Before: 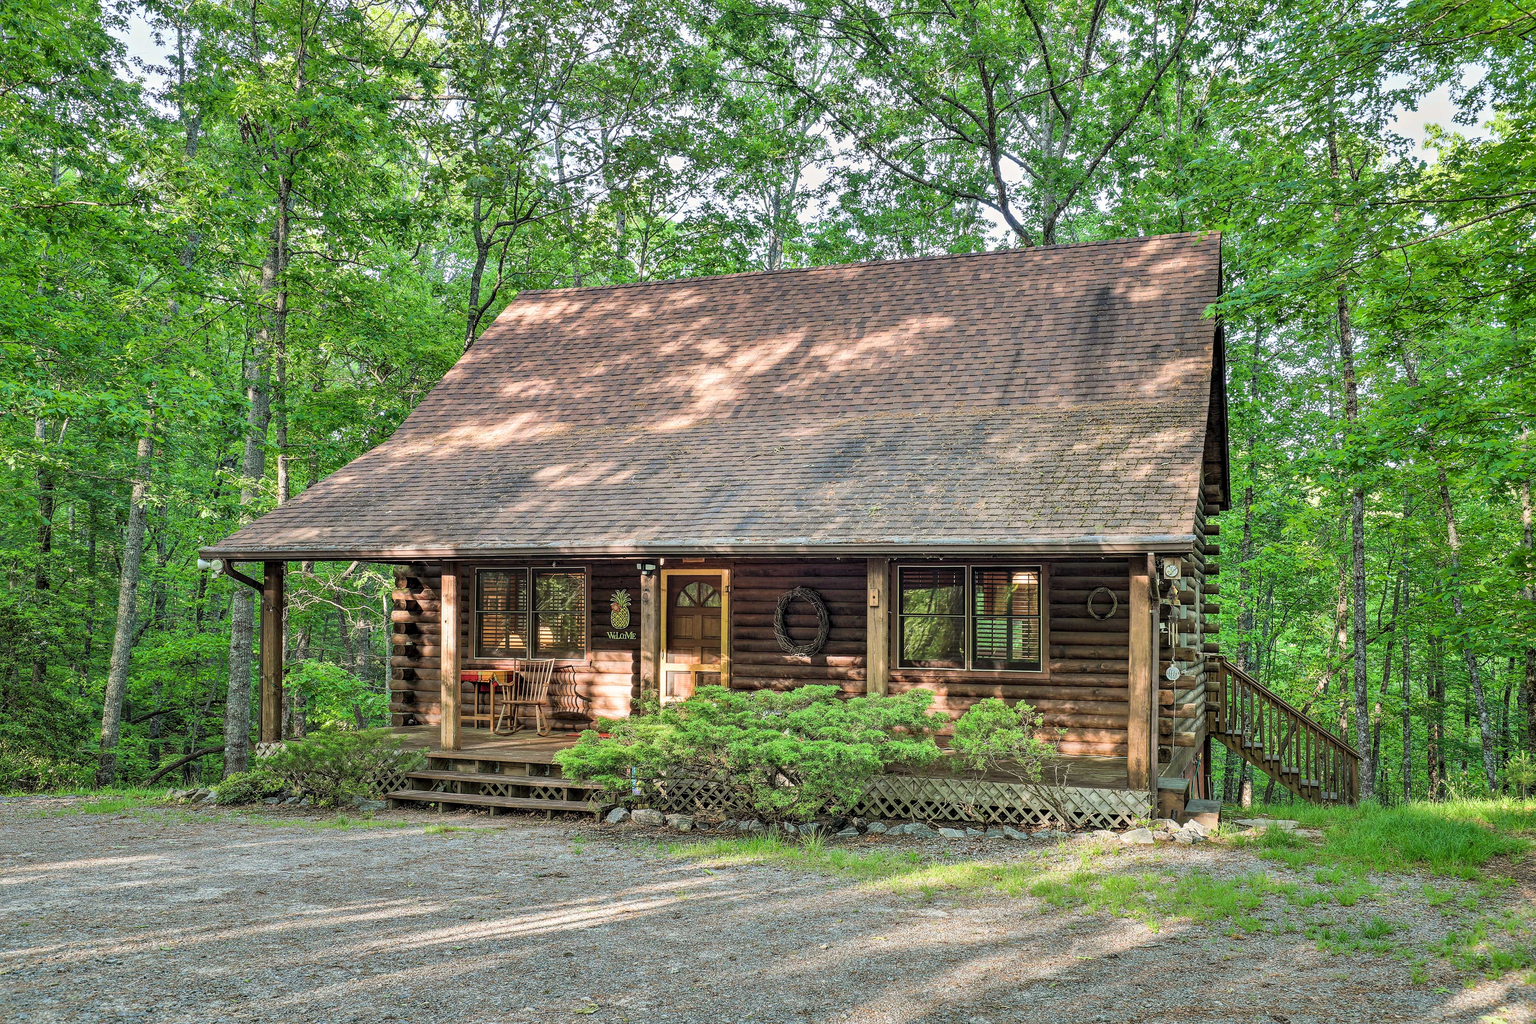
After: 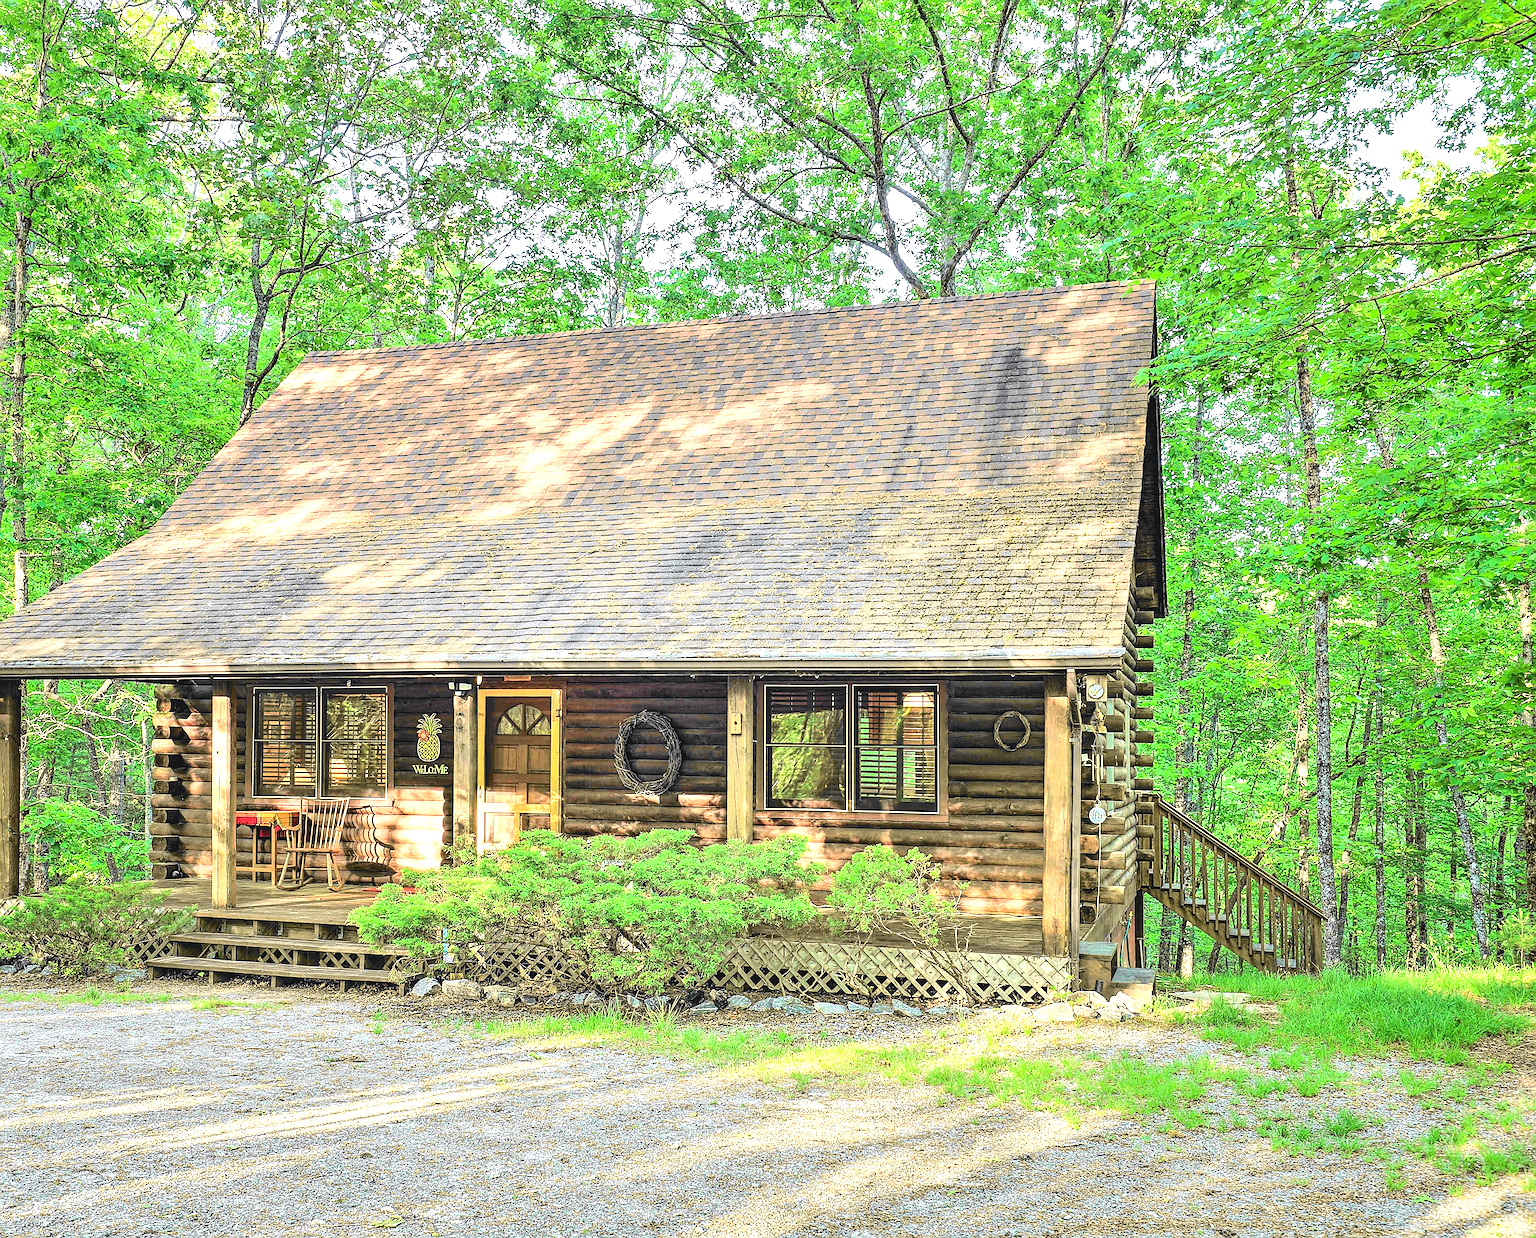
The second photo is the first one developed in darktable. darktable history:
crop: left 17.319%, bottom 0.022%
exposure: black level correction -0.005, exposure 1 EV, compensate highlight preservation false
sharpen: on, module defaults
tone curve: curves: ch0 [(0, 0) (0.071, 0.047) (0.266, 0.26) (0.483, 0.554) (0.753, 0.811) (1, 0.983)]; ch1 [(0, 0) (0.346, 0.307) (0.408, 0.387) (0.463, 0.465) (0.482, 0.493) (0.502, 0.5) (0.517, 0.502) (0.55, 0.548) (0.597, 0.61) (0.651, 0.698) (1, 1)]; ch2 [(0, 0) (0.346, 0.34) (0.434, 0.46) (0.485, 0.494) (0.5, 0.494) (0.517, 0.506) (0.526, 0.545) (0.583, 0.61) (0.625, 0.659) (1, 1)], color space Lab, independent channels, preserve colors none
